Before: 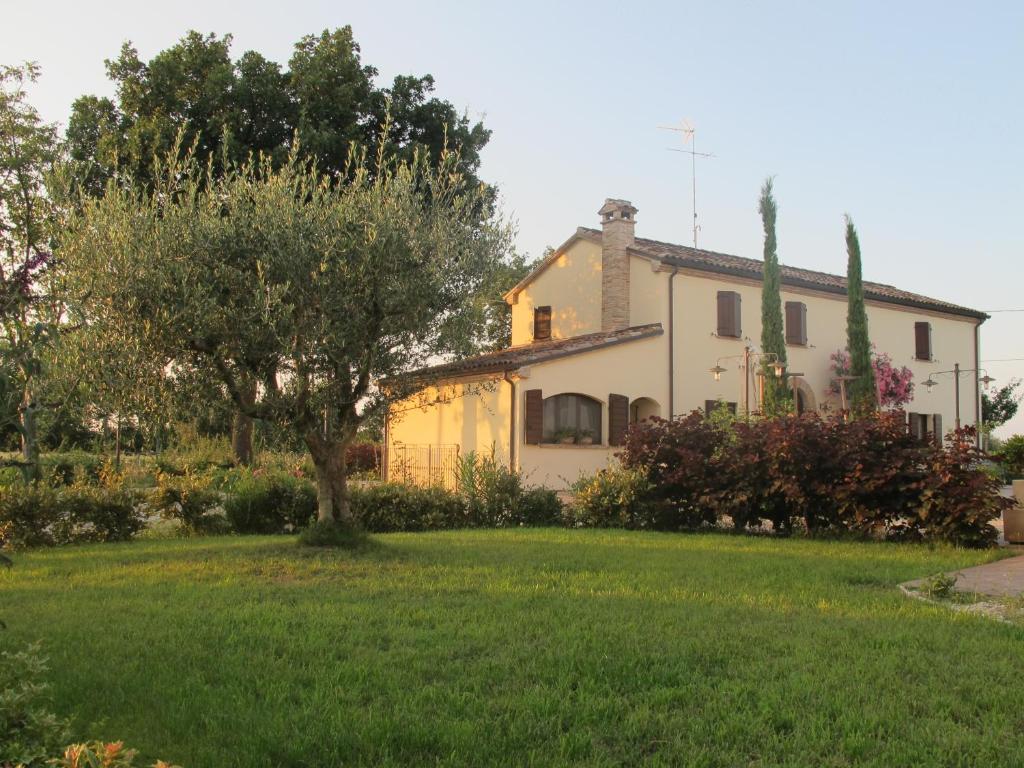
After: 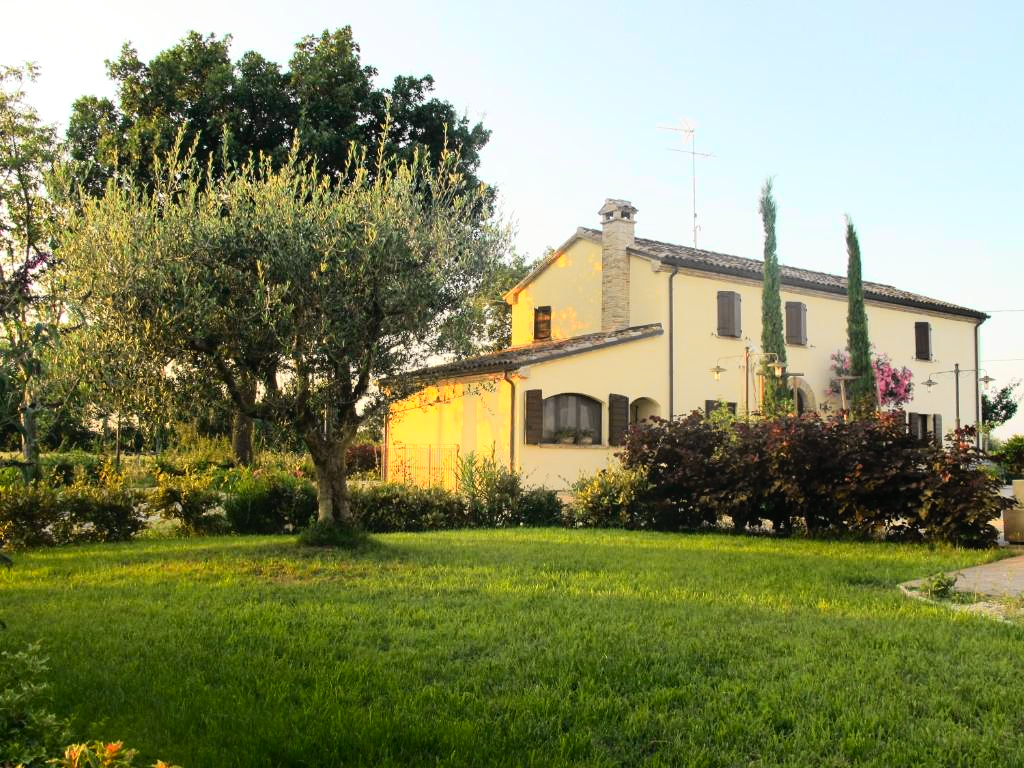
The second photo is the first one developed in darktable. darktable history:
shadows and highlights: shadows -88.03, highlights -35.45, shadows color adjustment 99.15%, highlights color adjustment 0%, soften with gaussian
tone equalizer: -8 EV -0.75 EV, -7 EV -0.7 EV, -6 EV -0.6 EV, -5 EV -0.4 EV, -3 EV 0.4 EV, -2 EV 0.6 EV, -1 EV 0.7 EV, +0 EV 0.75 EV, edges refinement/feathering 500, mask exposure compensation -1.57 EV, preserve details no
tone curve: curves: ch0 [(0, 0.005) (0.103, 0.097) (0.18, 0.207) (0.384, 0.465) (0.491, 0.585) (0.629, 0.726) (0.84, 0.866) (1, 0.947)]; ch1 [(0, 0) (0.172, 0.123) (0.324, 0.253) (0.396, 0.388) (0.478, 0.461) (0.499, 0.497) (0.532, 0.515) (0.57, 0.584) (0.635, 0.675) (0.805, 0.892) (1, 1)]; ch2 [(0, 0) (0.411, 0.424) (0.496, 0.501) (0.515, 0.507) (0.553, 0.562) (0.604, 0.642) (0.708, 0.768) (0.839, 0.916) (1, 1)], color space Lab, independent channels, preserve colors none
